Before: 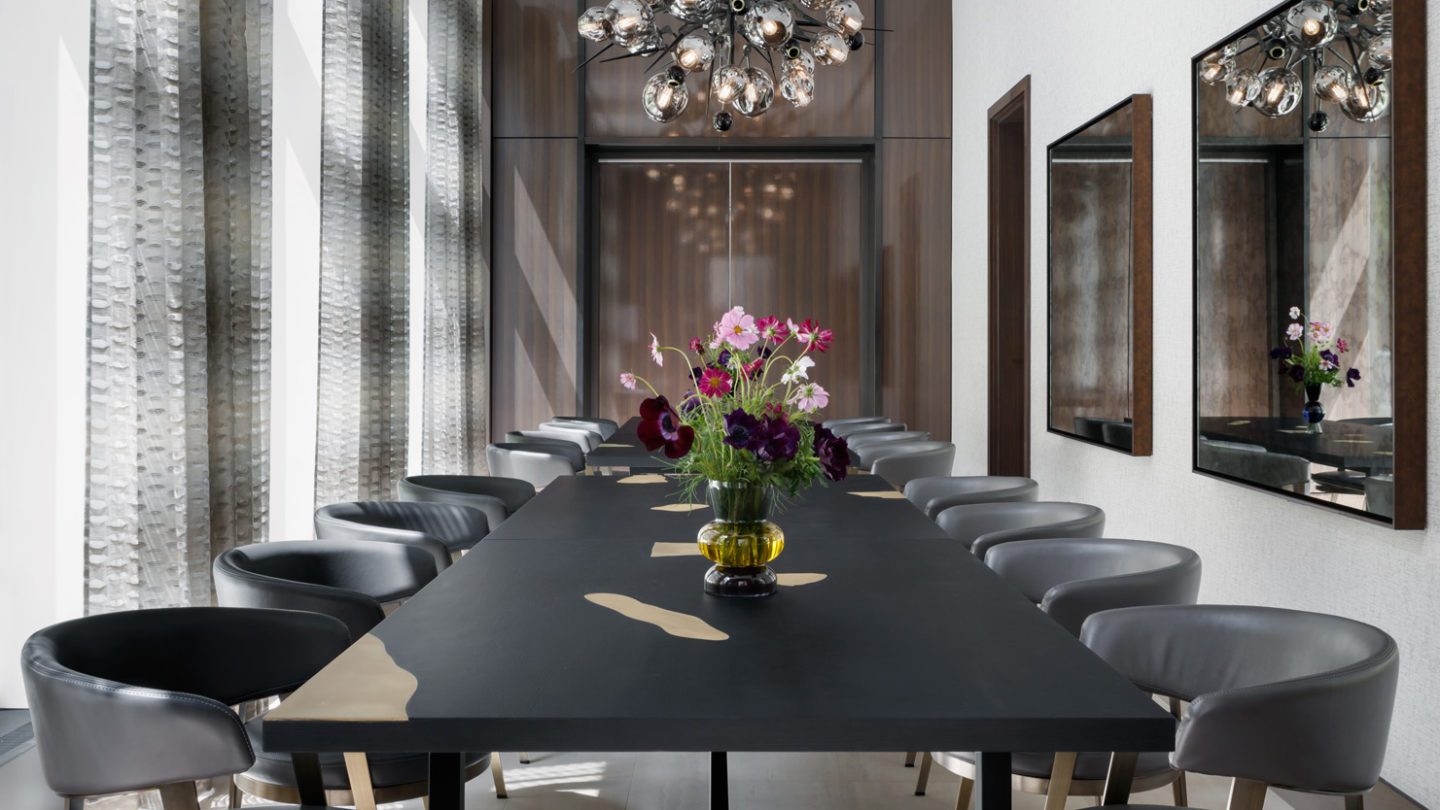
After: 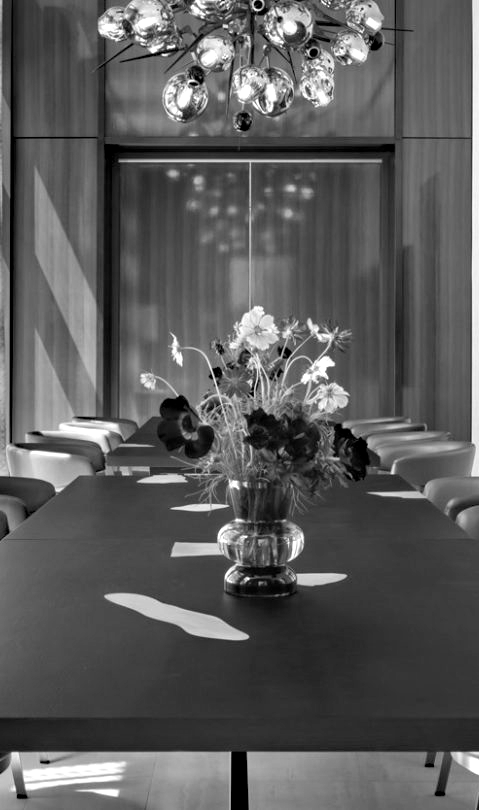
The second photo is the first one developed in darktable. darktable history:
haze removal: strength 0.25, distance 0.25, compatibility mode true, adaptive false
monochrome: a -4.13, b 5.16, size 1
crop: left 33.36%, right 33.36%
exposure: exposure 0.574 EV, compensate highlight preservation false
